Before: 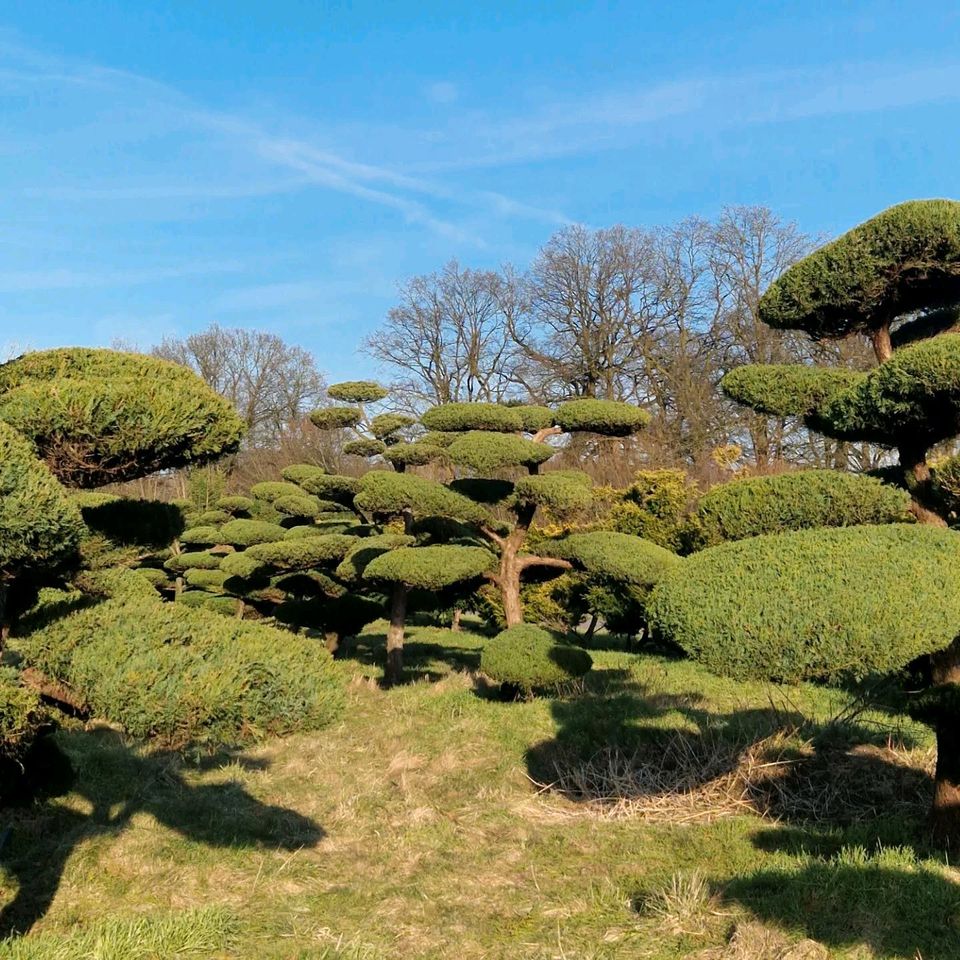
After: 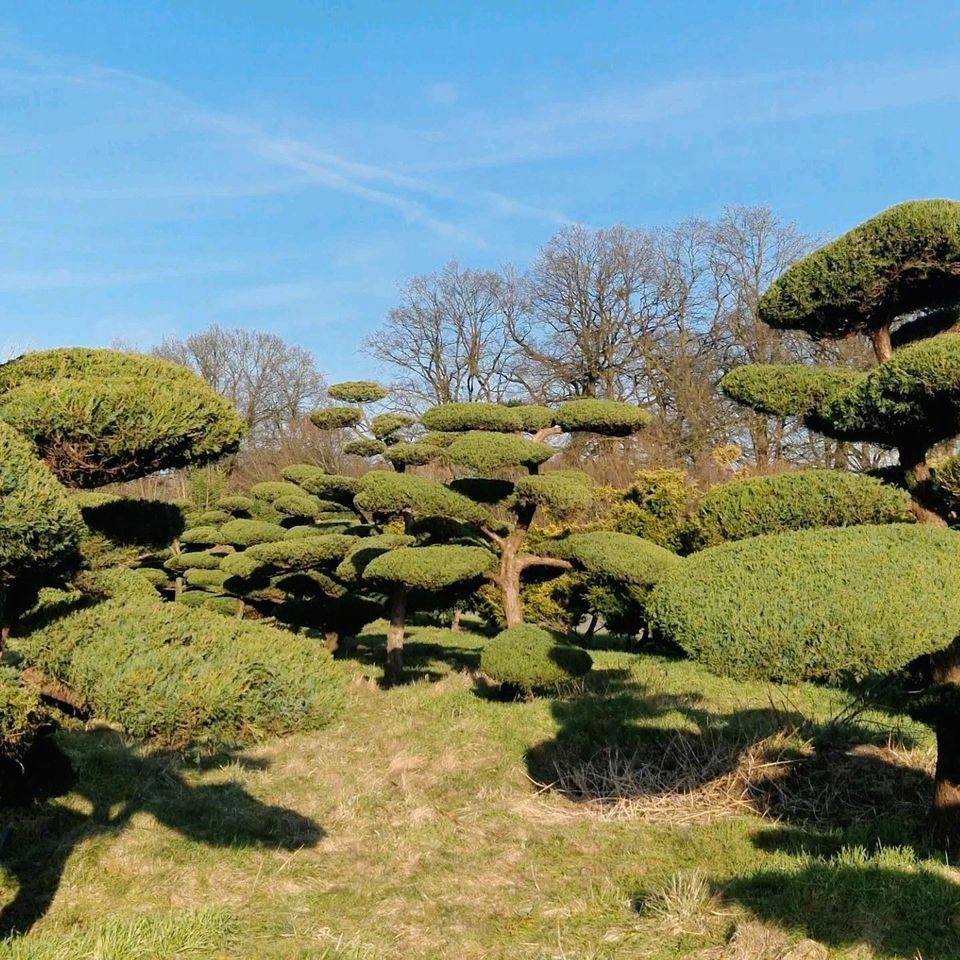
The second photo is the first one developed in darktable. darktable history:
tone curve: curves: ch0 [(0, 0.012) (0.036, 0.035) (0.274, 0.288) (0.504, 0.536) (0.844, 0.84) (1, 0.983)]; ch1 [(0, 0) (0.389, 0.403) (0.462, 0.486) (0.499, 0.498) (0.511, 0.502) (0.536, 0.547) (0.567, 0.588) (0.626, 0.645) (0.749, 0.781) (1, 1)]; ch2 [(0, 0) (0.457, 0.486) (0.5, 0.5) (0.56, 0.551) (0.615, 0.607) (0.704, 0.732) (1, 1)], preserve colors none
